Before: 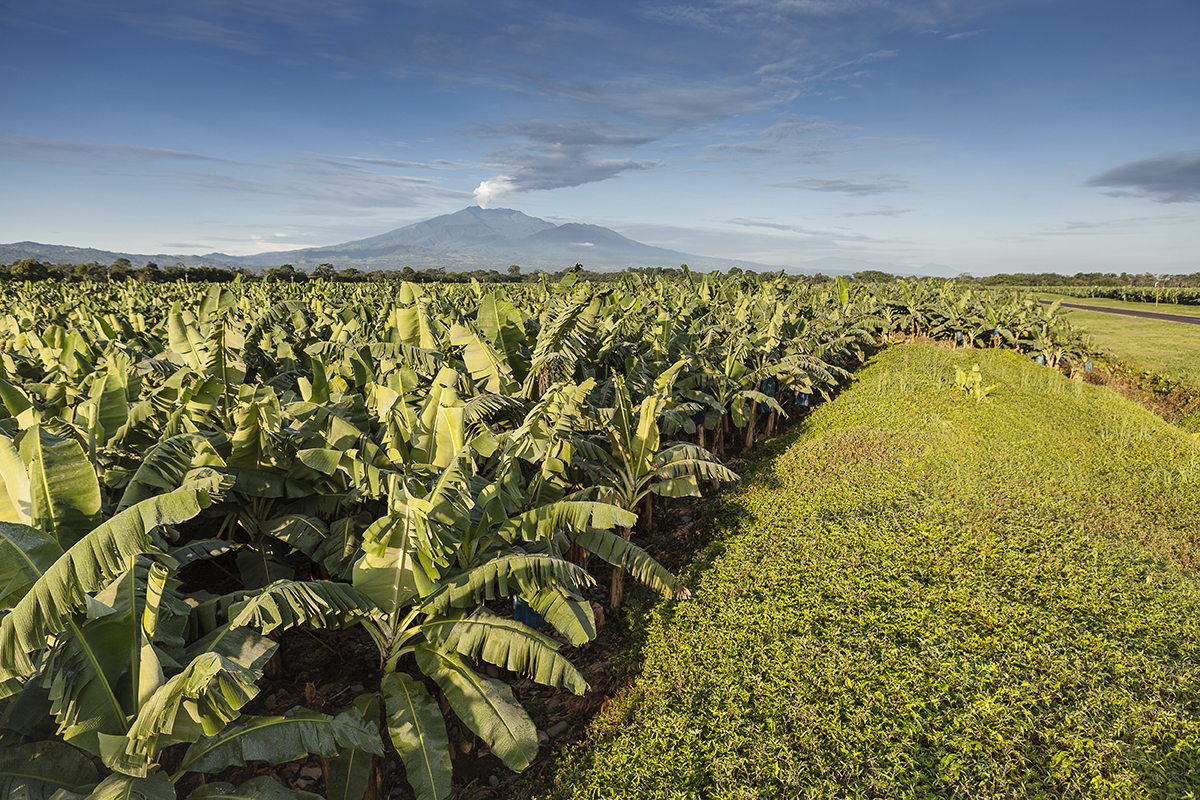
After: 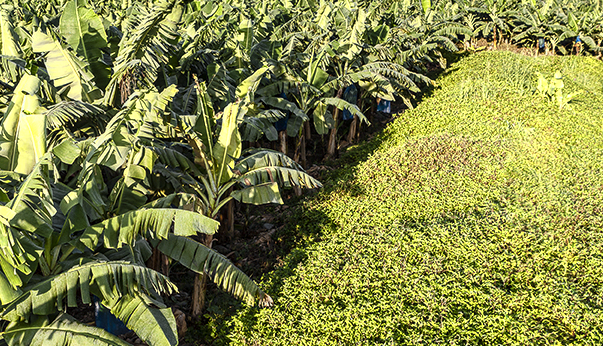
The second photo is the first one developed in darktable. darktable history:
crop: left 34.878%, top 36.658%, right 14.801%, bottom 20.084%
contrast brightness saturation: contrast 0.143
local contrast: on, module defaults
color calibration: x 0.37, y 0.382, temperature 4307.92 K
color zones: curves: ch0 [(0, 0.485) (0.178, 0.476) (0.261, 0.623) (0.411, 0.403) (0.708, 0.603) (0.934, 0.412)]; ch1 [(0.003, 0.485) (0.149, 0.496) (0.229, 0.584) (0.326, 0.551) (0.484, 0.262) (0.757, 0.643)]
